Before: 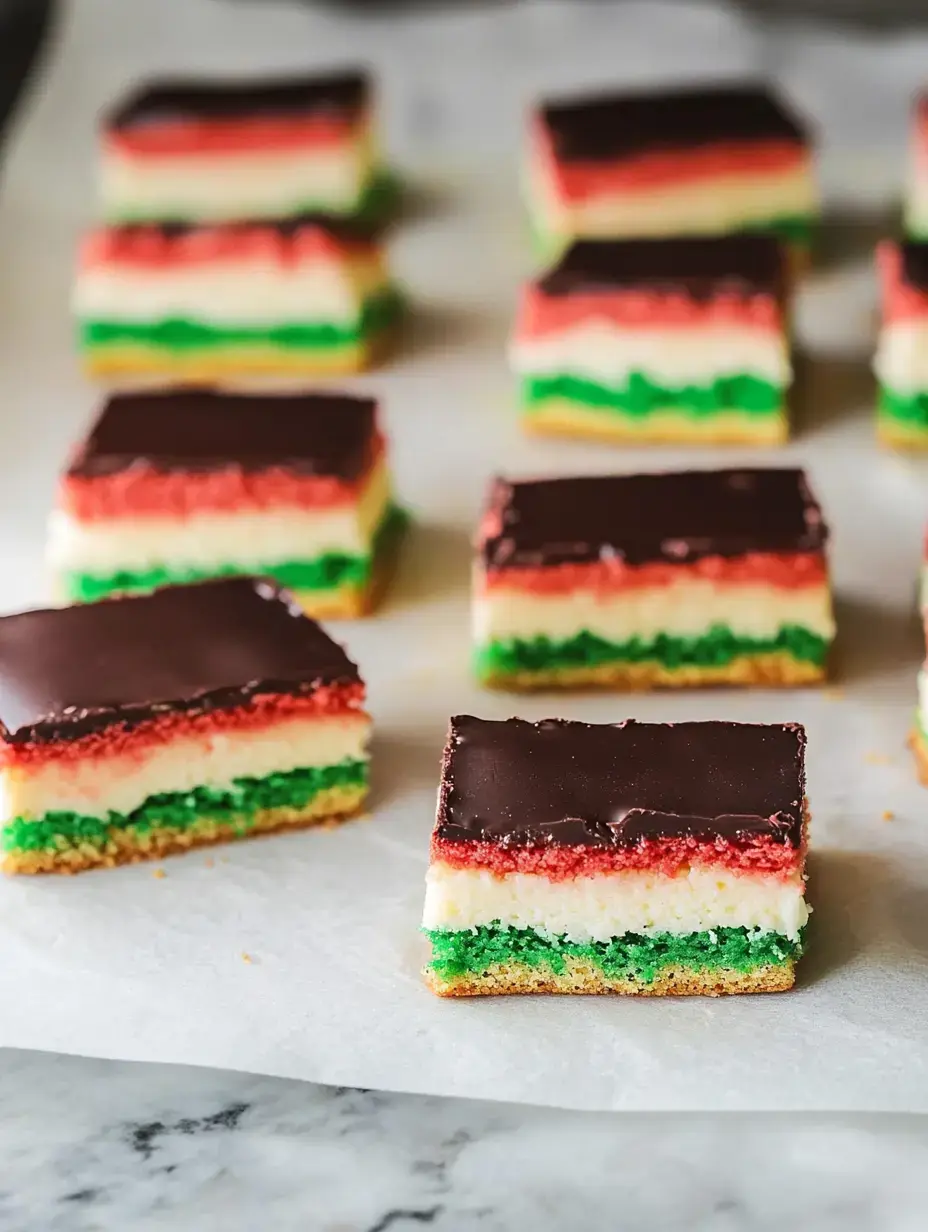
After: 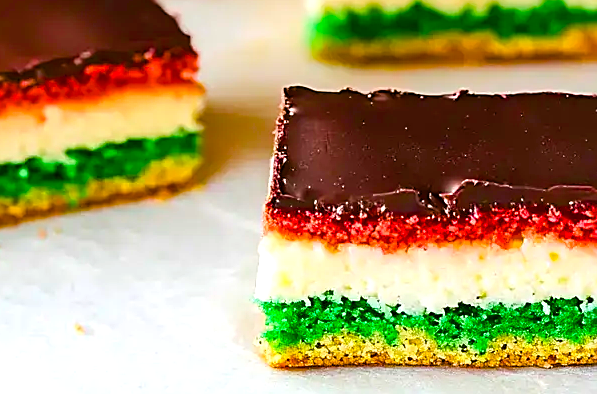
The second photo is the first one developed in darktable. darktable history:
crop: left 18.091%, top 51.13%, right 17.525%, bottom 16.85%
sharpen: on, module defaults
color balance rgb: linear chroma grading › shadows 10%, linear chroma grading › highlights 10%, linear chroma grading › global chroma 15%, linear chroma grading › mid-tones 15%, perceptual saturation grading › global saturation 40%, perceptual saturation grading › highlights -25%, perceptual saturation grading › mid-tones 35%, perceptual saturation grading › shadows 35%, perceptual brilliance grading › global brilliance 11.29%, global vibrance 11.29%
exposure: exposure -0.01 EV, compensate highlight preservation false
